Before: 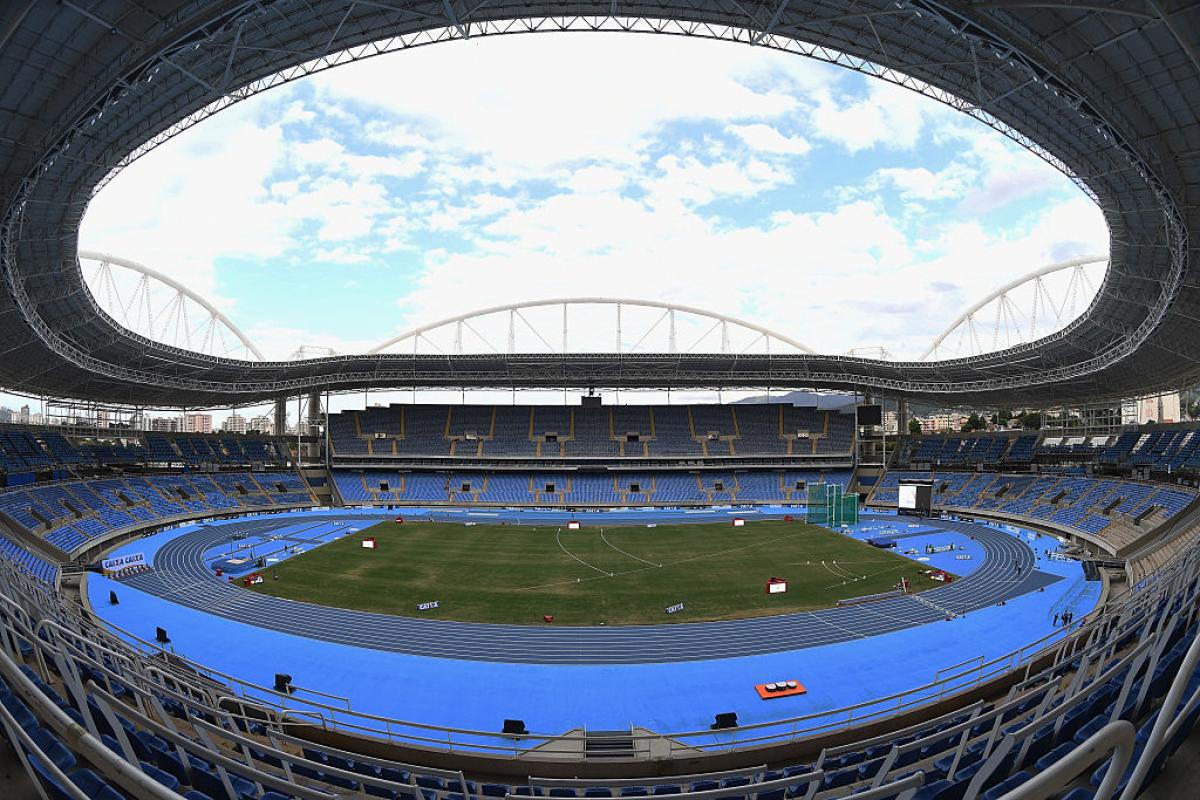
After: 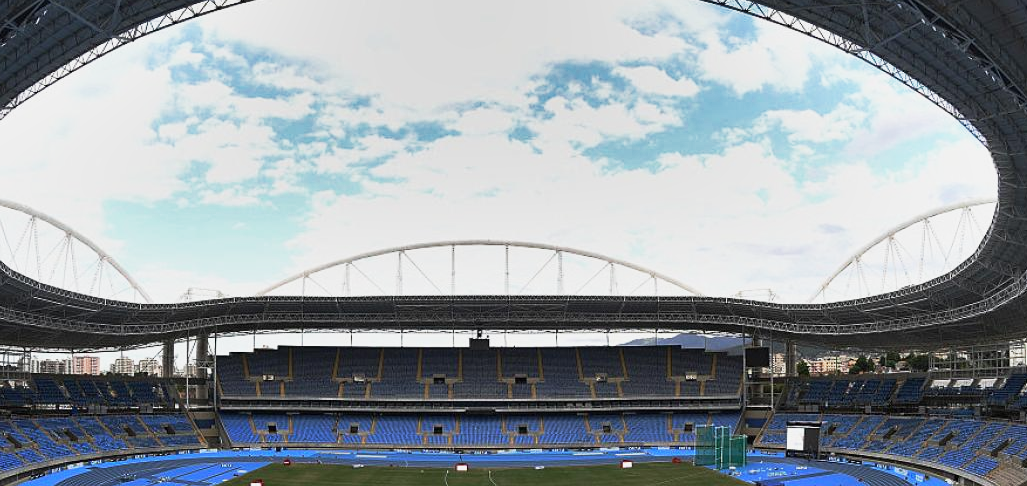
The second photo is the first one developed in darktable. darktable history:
shadows and highlights: white point adjustment -3.51, highlights -63.64, soften with gaussian
crop and rotate: left 9.374%, top 7.356%, right 4.995%, bottom 31.86%
base curve: curves: ch0 [(0, 0) (0.257, 0.25) (0.482, 0.586) (0.757, 0.871) (1, 1)], preserve colors none
